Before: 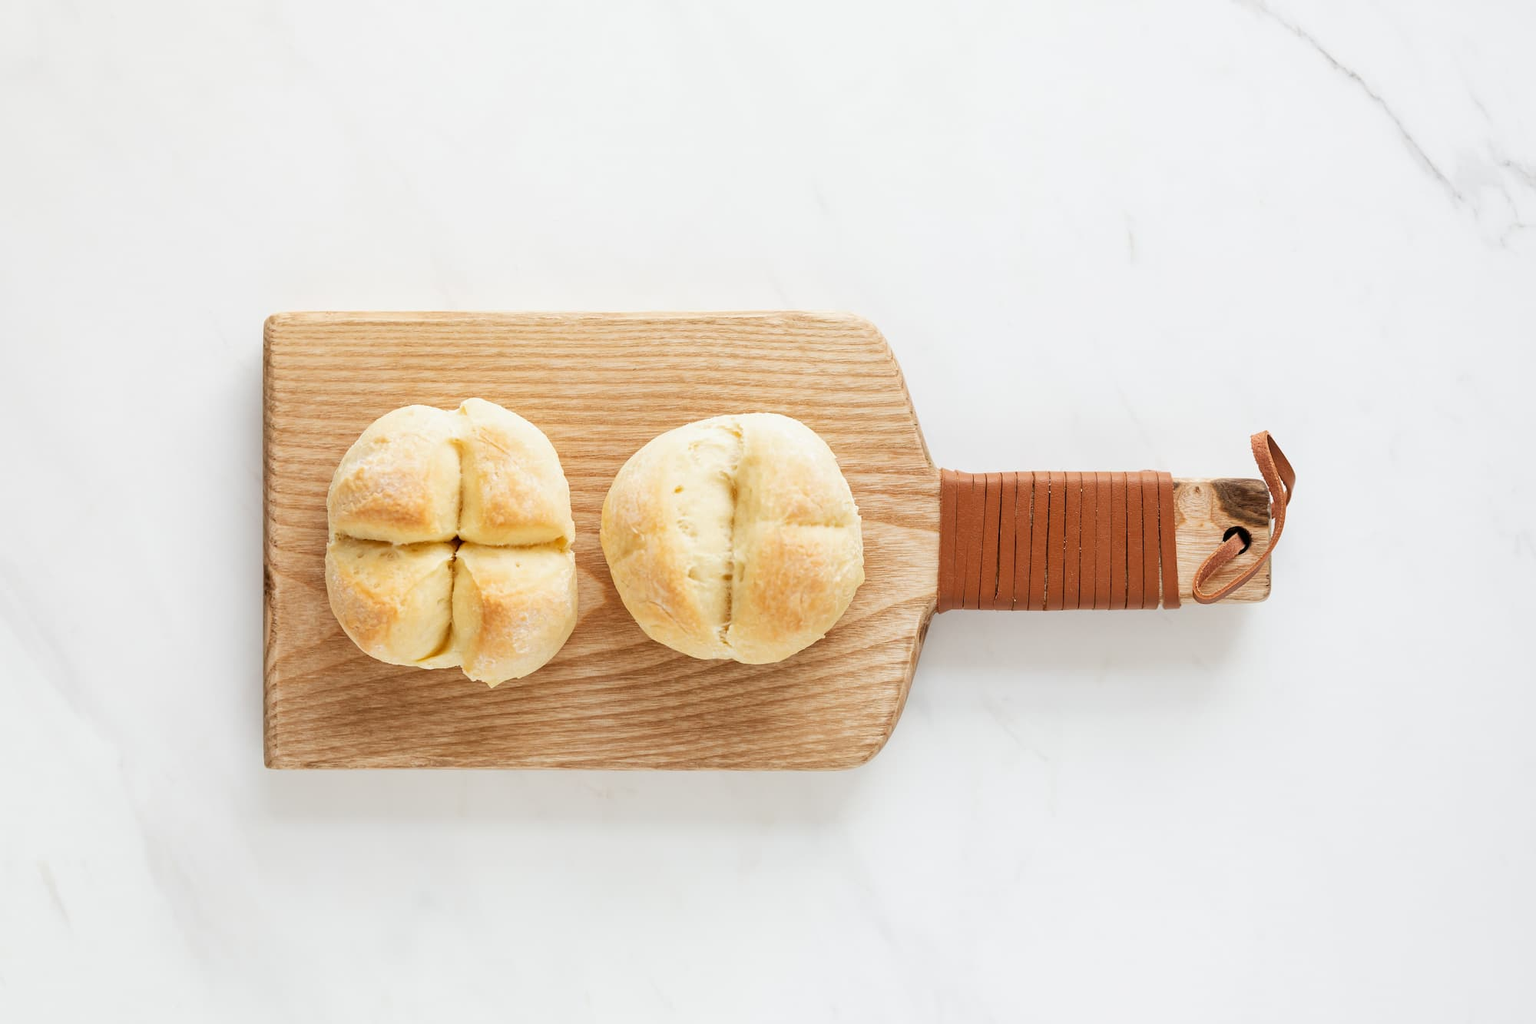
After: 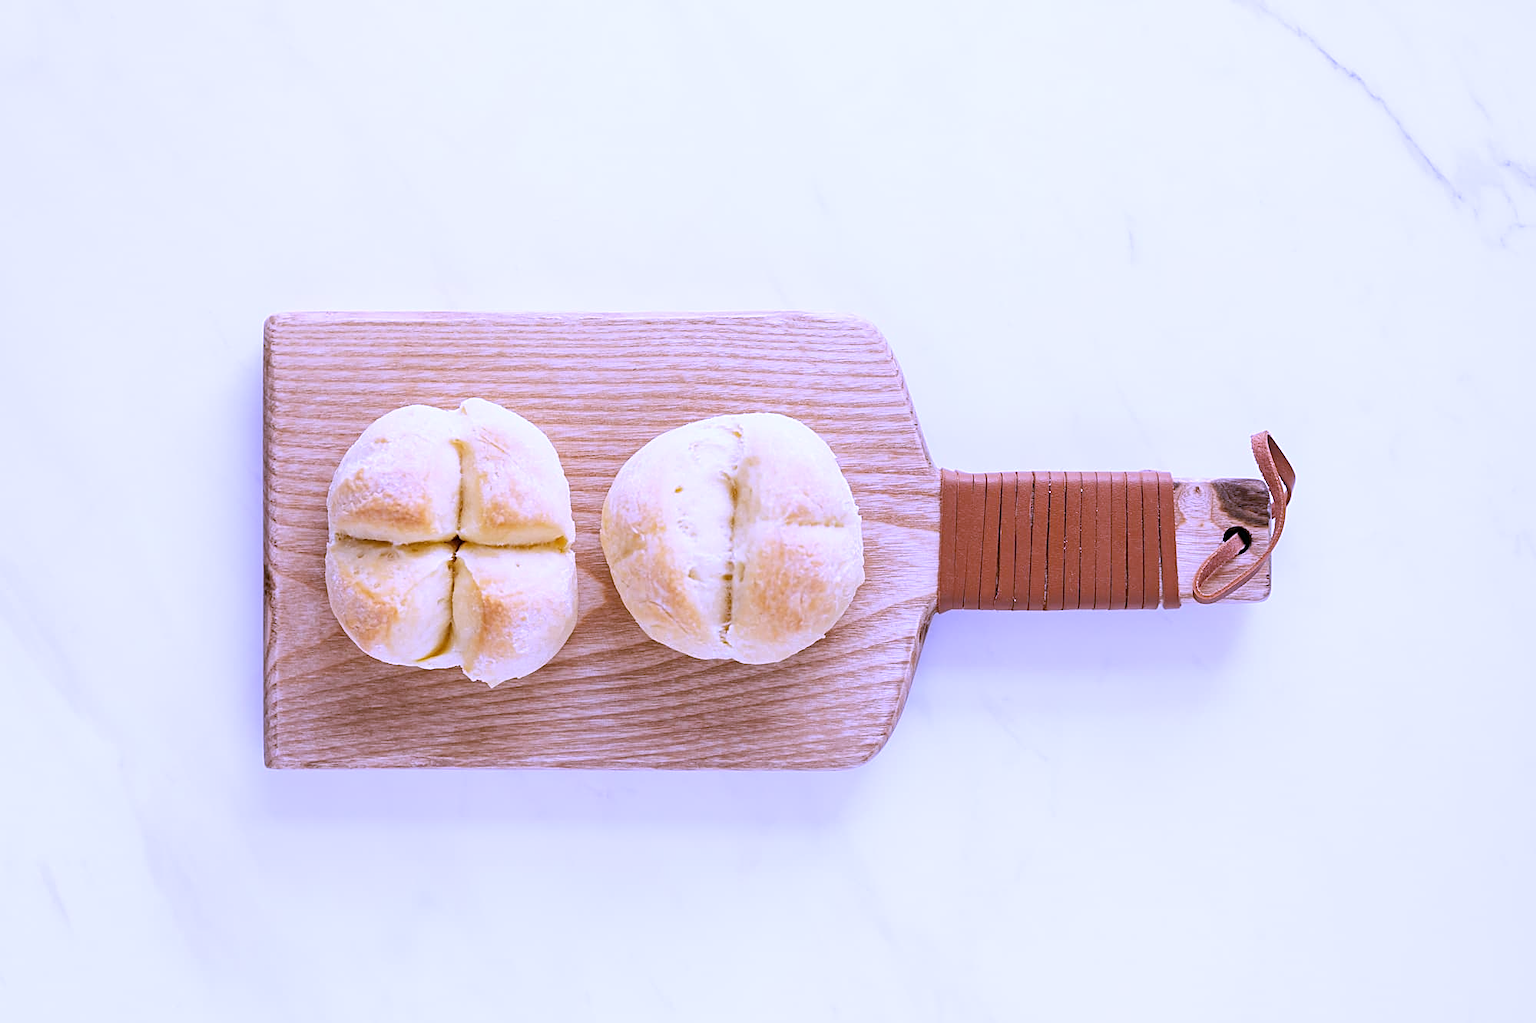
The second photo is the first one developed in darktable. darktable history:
white balance: red 0.98, blue 1.61
sharpen: on, module defaults
